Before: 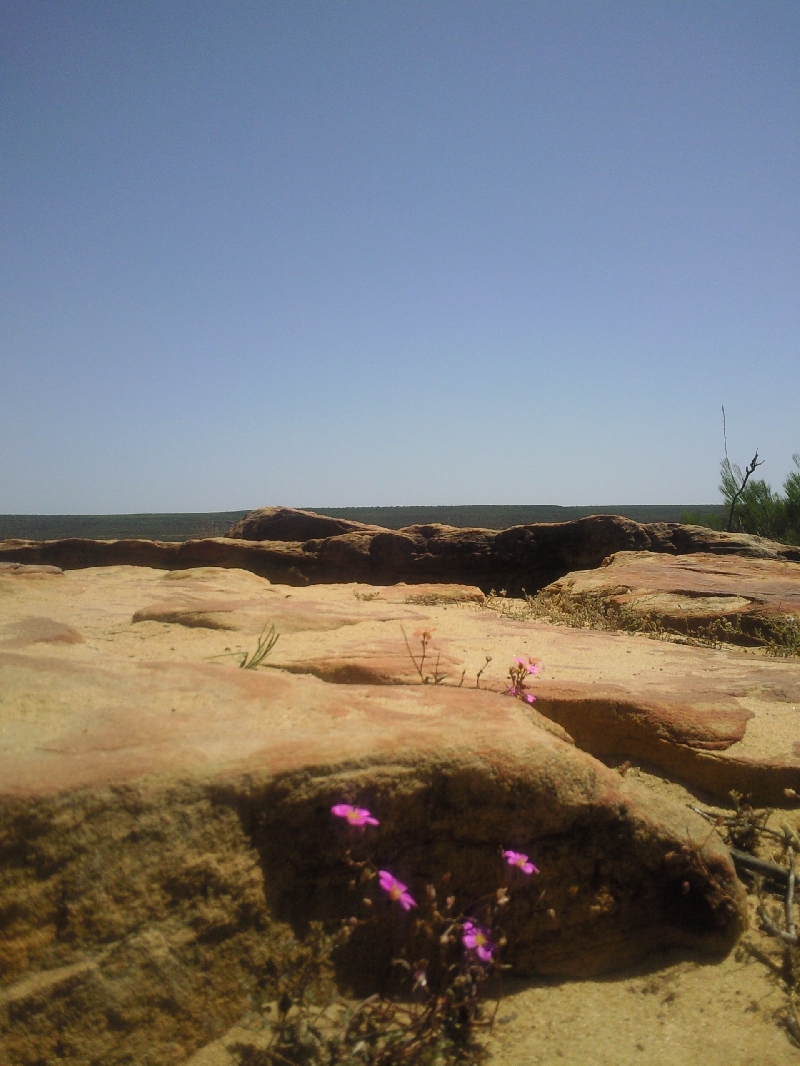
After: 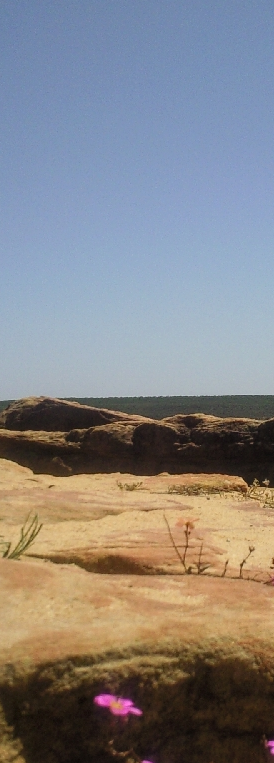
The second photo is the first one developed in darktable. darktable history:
exposure: compensate highlight preservation false
crop and rotate: left 29.875%, top 10.388%, right 35.771%, bottom 17.946%
local contrast: on, module defaults
